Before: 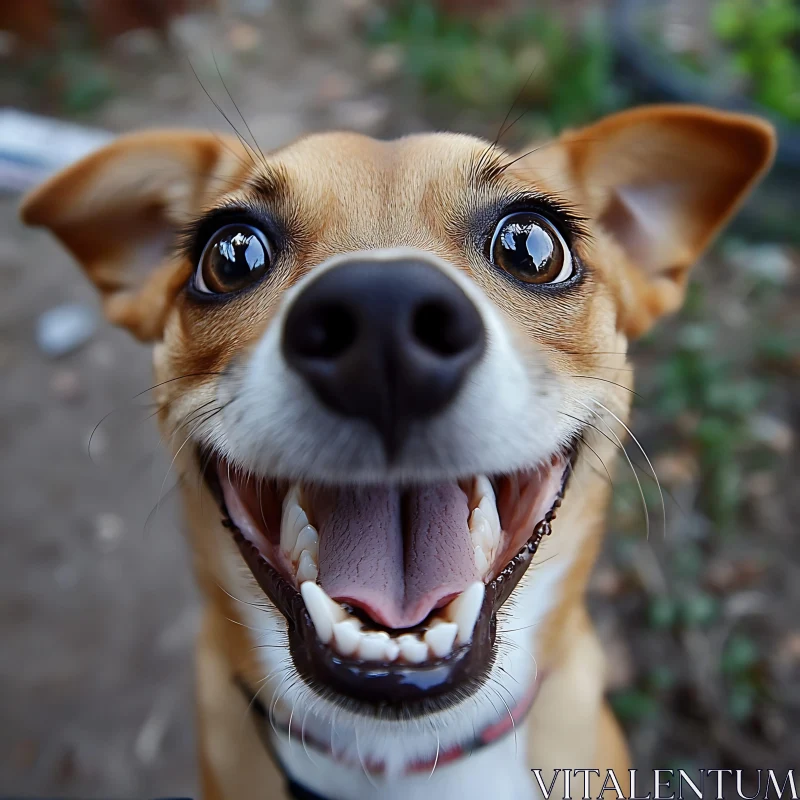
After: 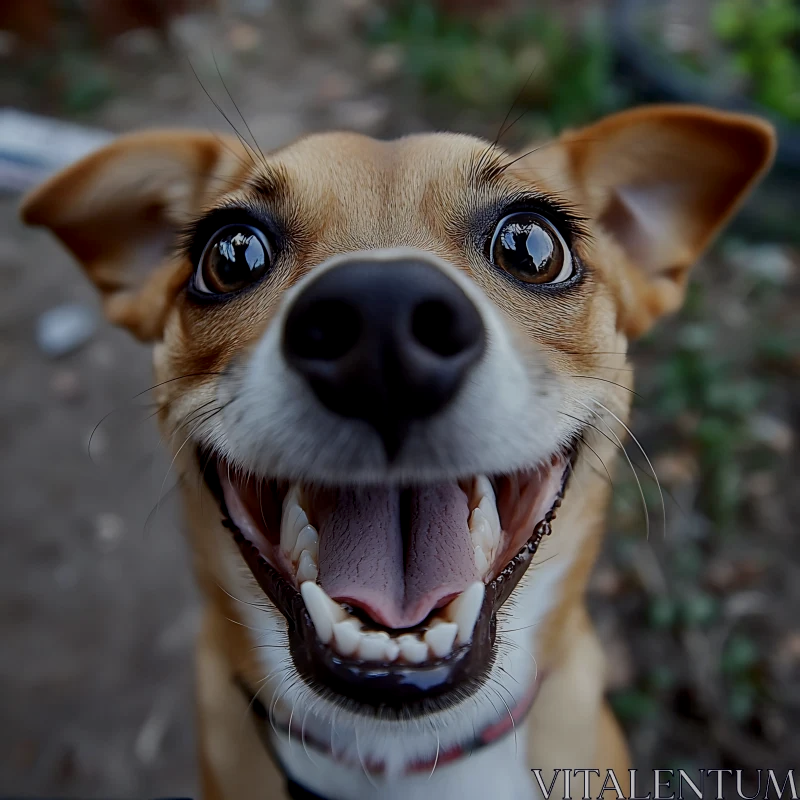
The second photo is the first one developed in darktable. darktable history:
exposure: black level correction 0, exposure -0.865 EV, compensate highlight preservation false
local contrast: on, module defaults
